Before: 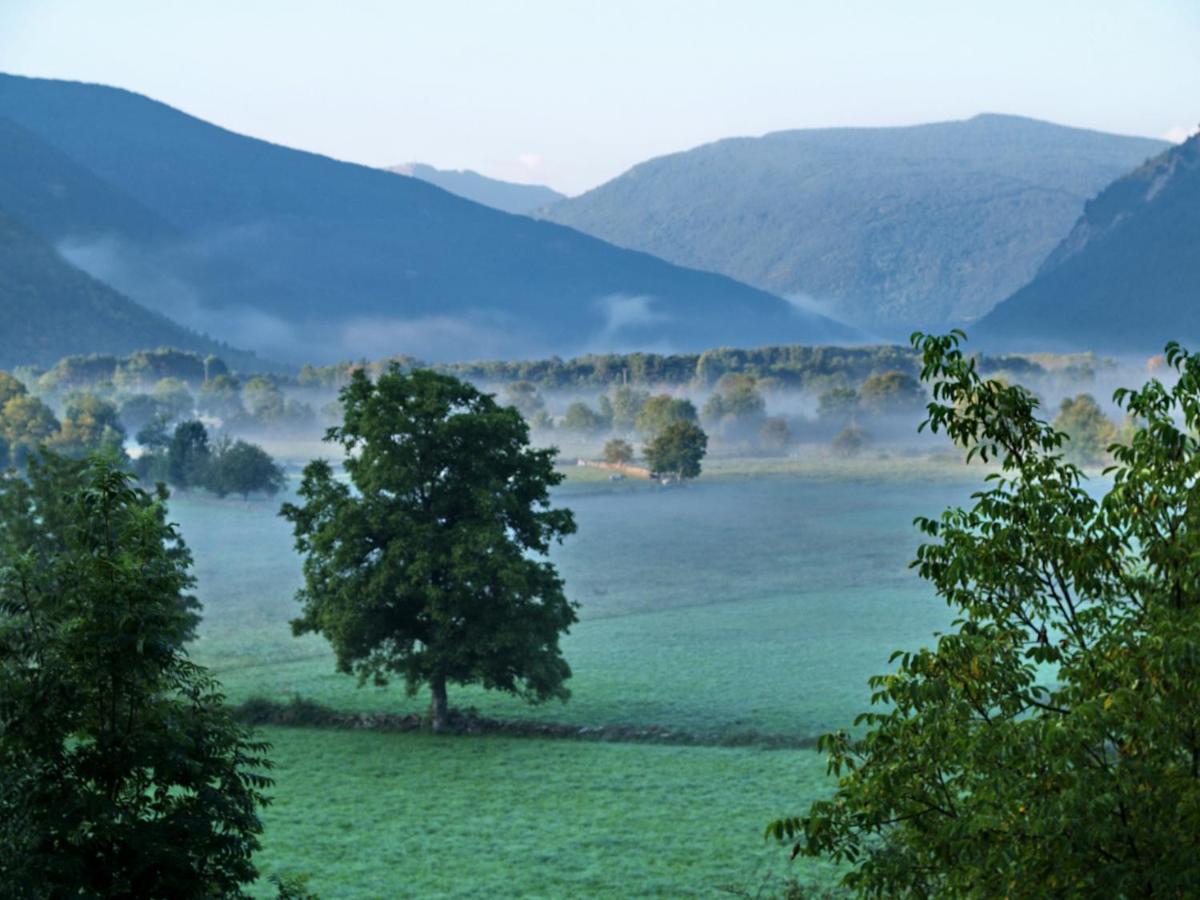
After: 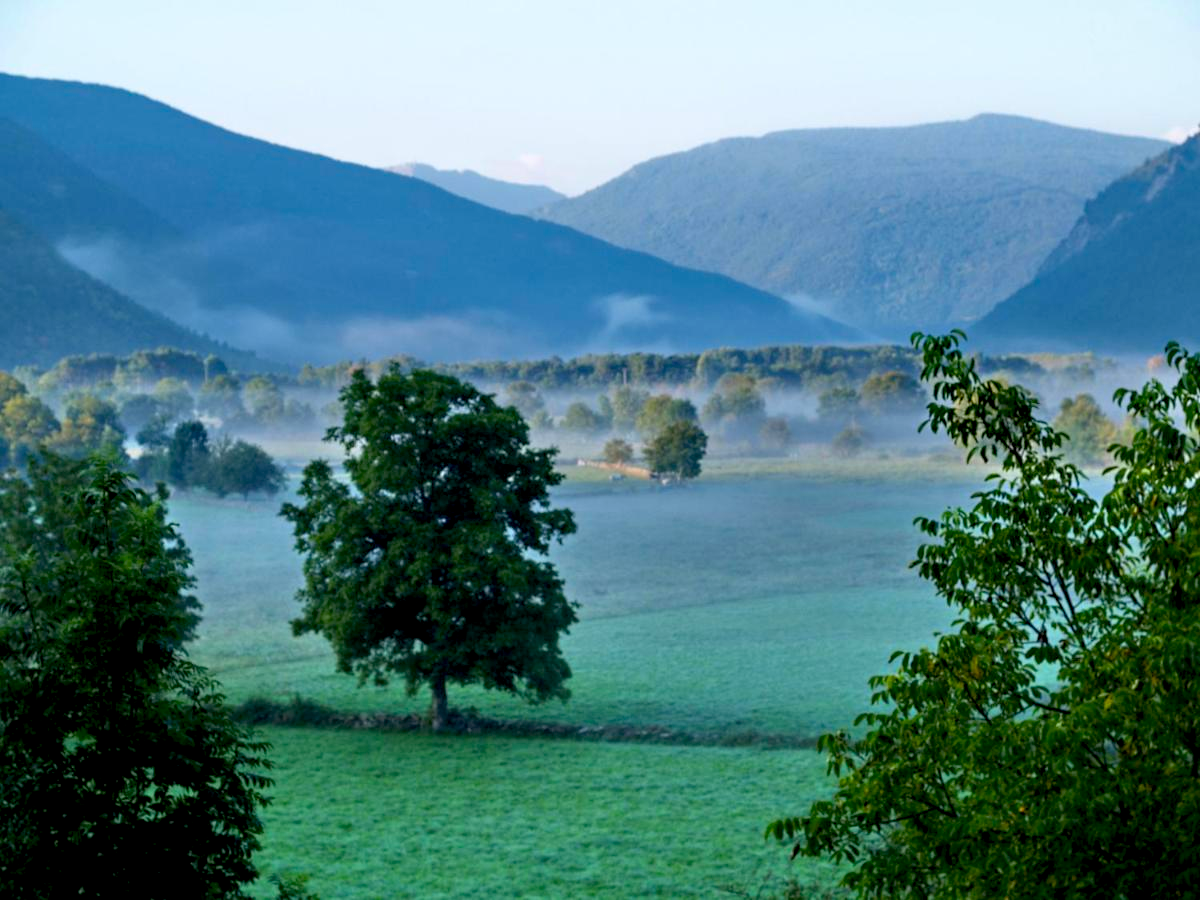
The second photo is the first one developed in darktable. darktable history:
color balance: output saturation 120%
exposure: black level correction 0.01, exposure 0.011 EV, compensate highlight preservation false
